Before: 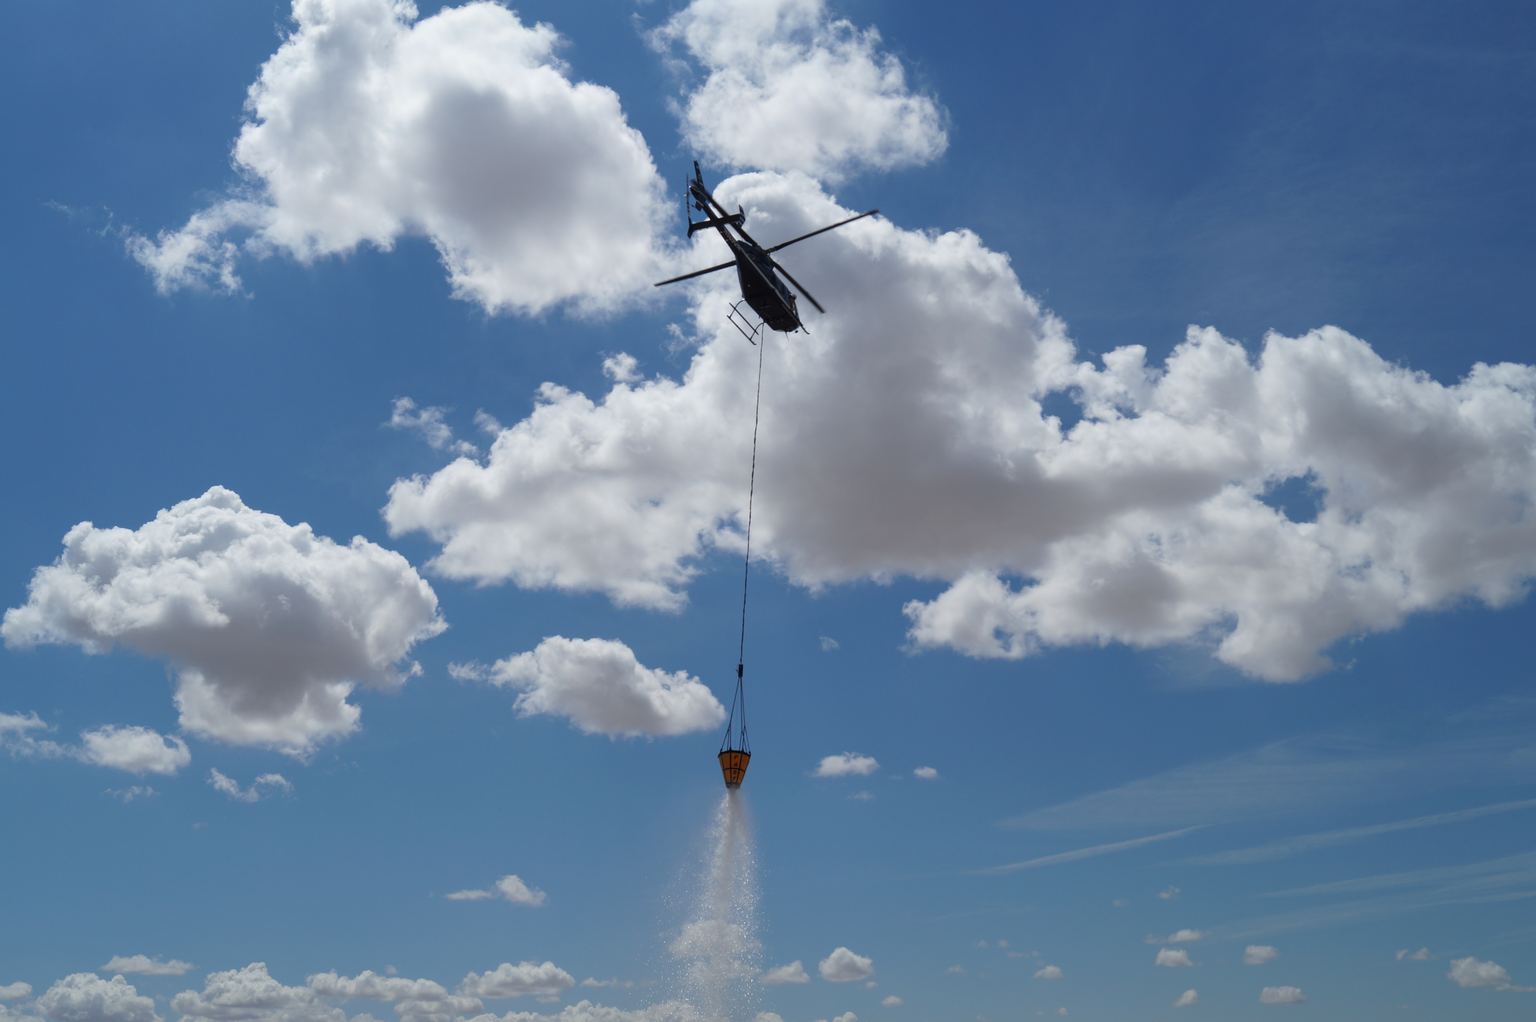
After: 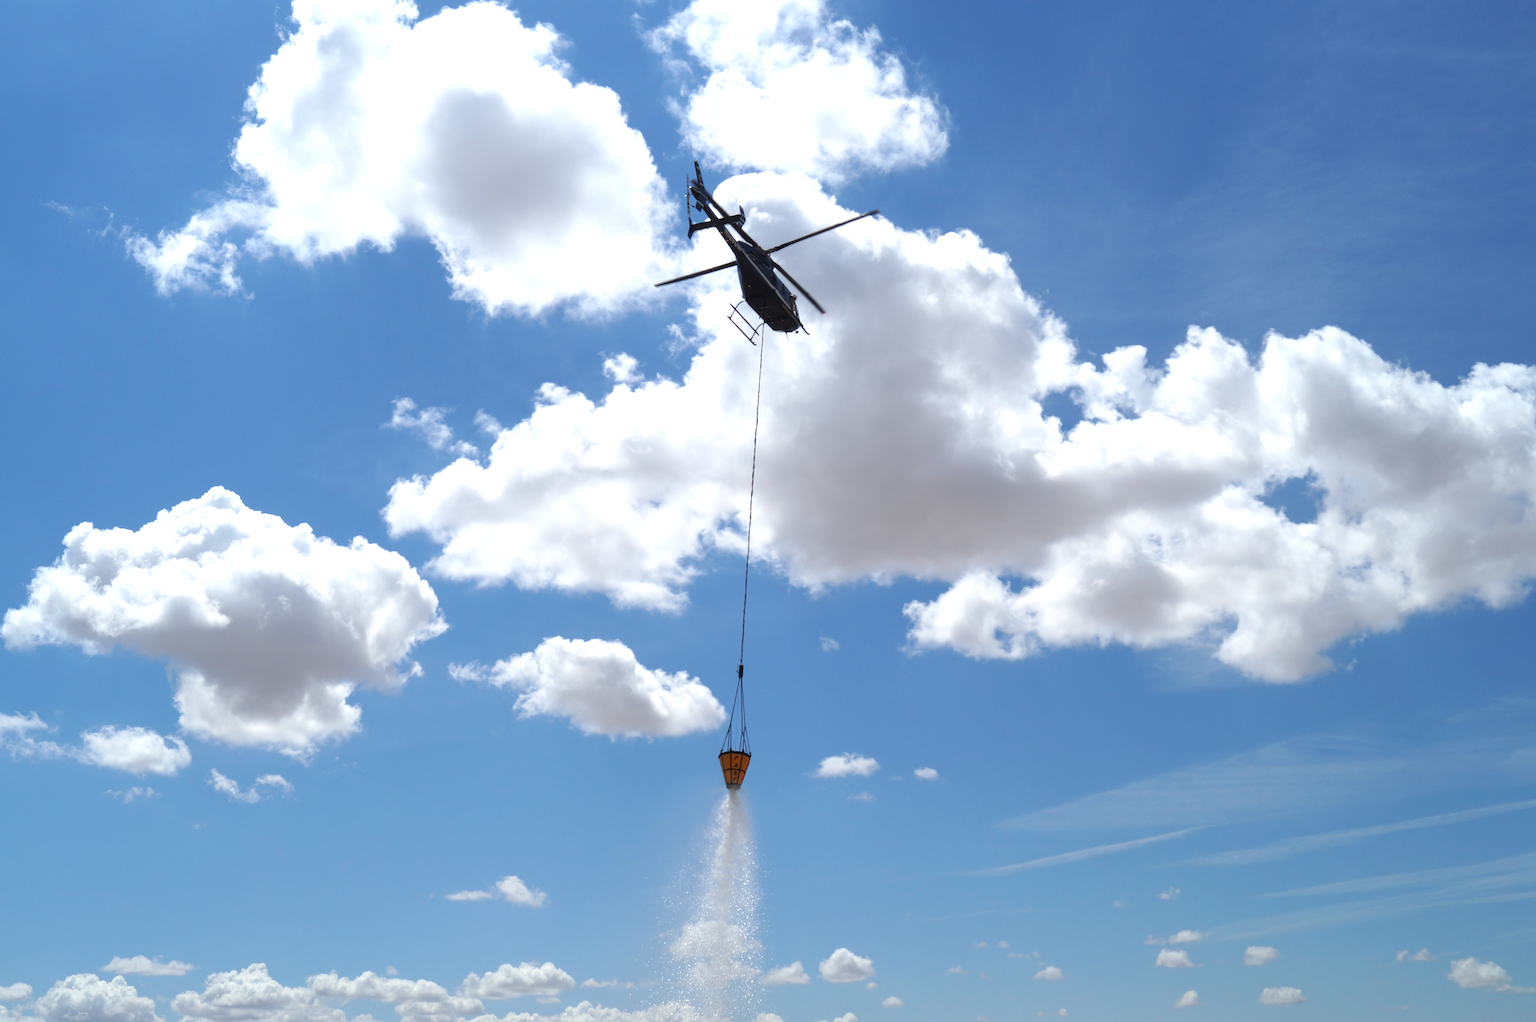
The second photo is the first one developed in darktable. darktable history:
exposure: black level correction 0, exposure 0.7 EV, compensate exposure bias true, compensate highlight preservation false
levels: levels [0, 0.476, 0.951]
